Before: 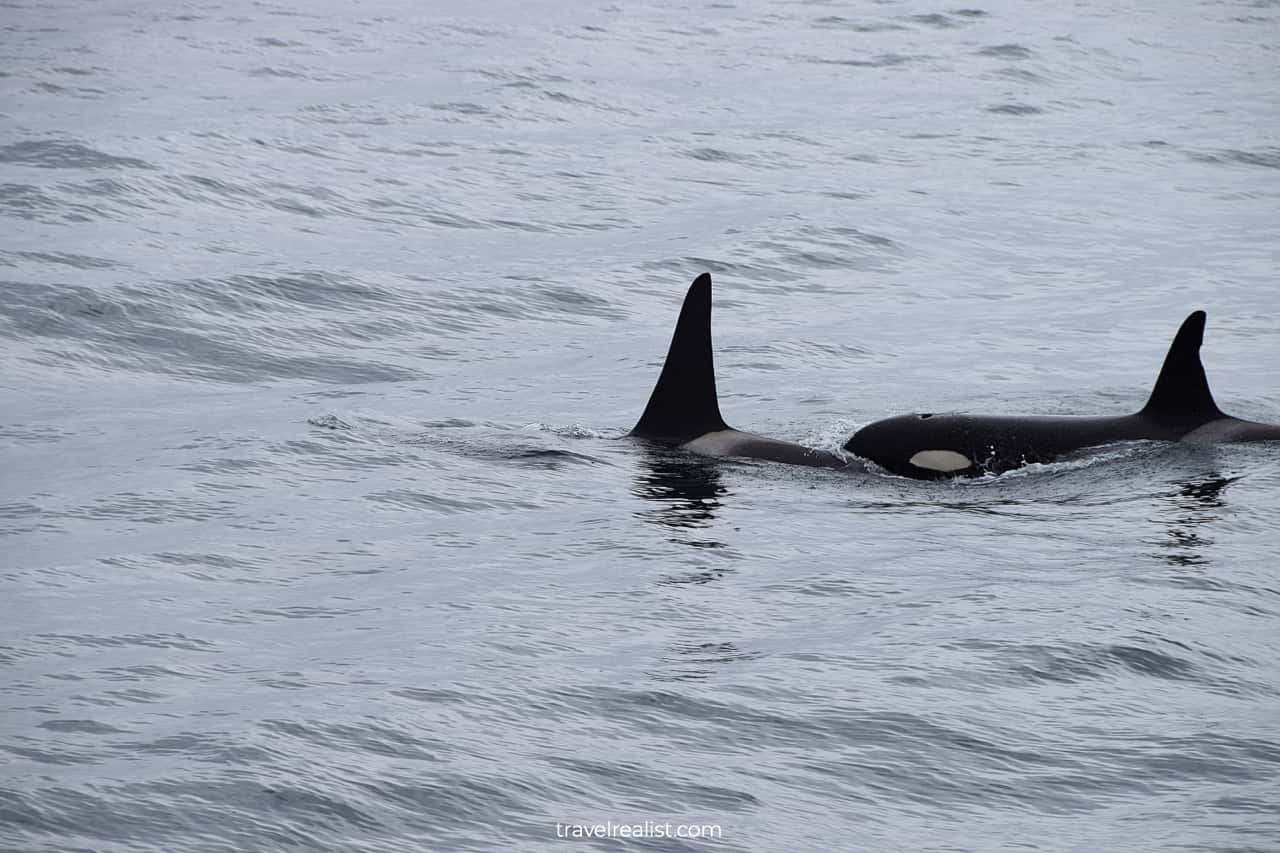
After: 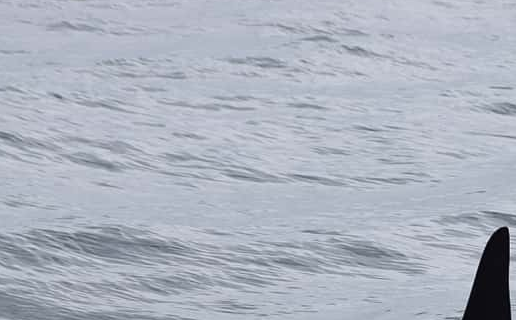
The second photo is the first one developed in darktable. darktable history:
crop: left 15.794%, top 5.449%, right 43.889%, bottom 56.937%
